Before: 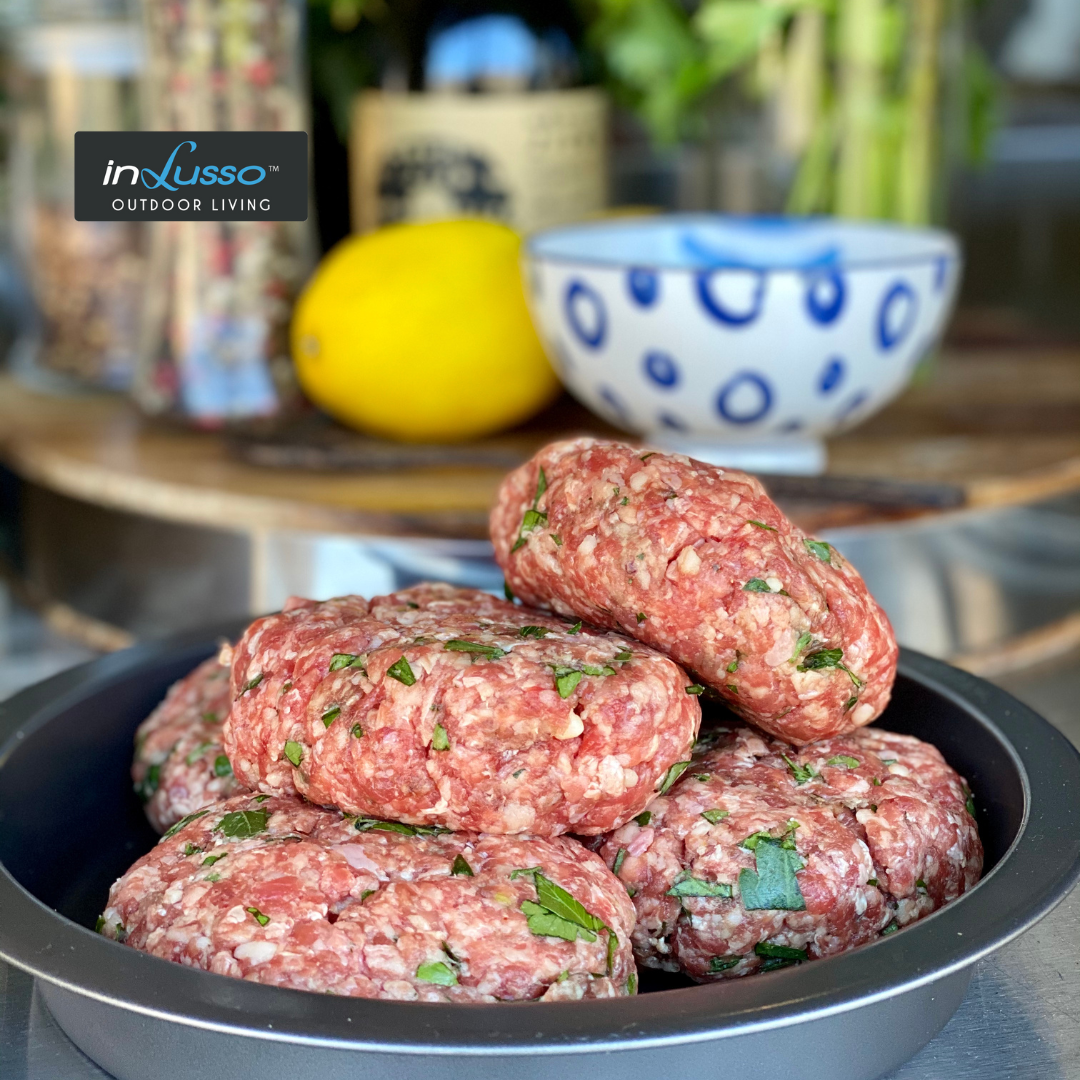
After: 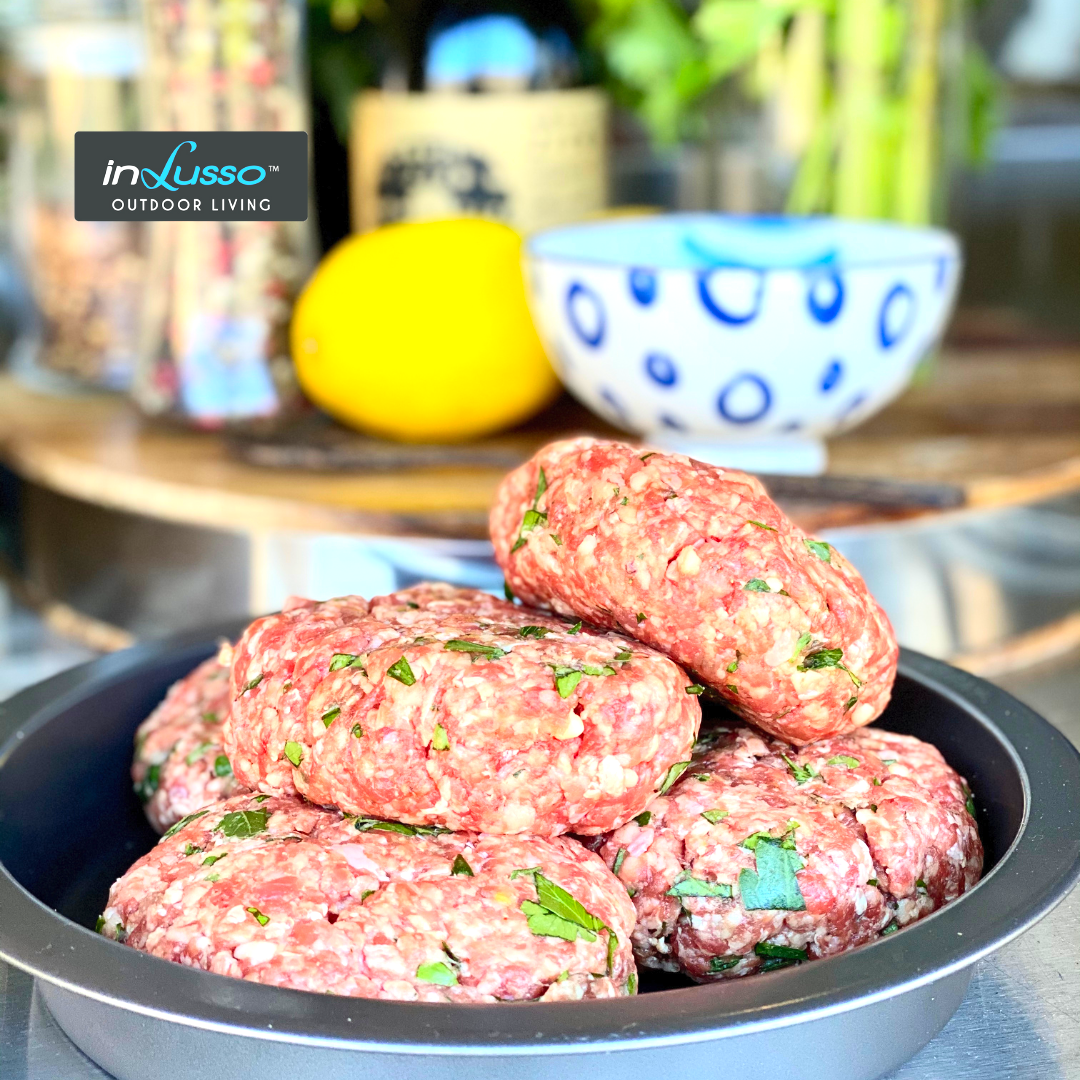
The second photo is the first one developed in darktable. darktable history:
exposure: exposure 0.6 EV, compensate highlight preservation false
contrast brightness saturation: contrast 0.2, brightness 0.16, saturation 0.22
